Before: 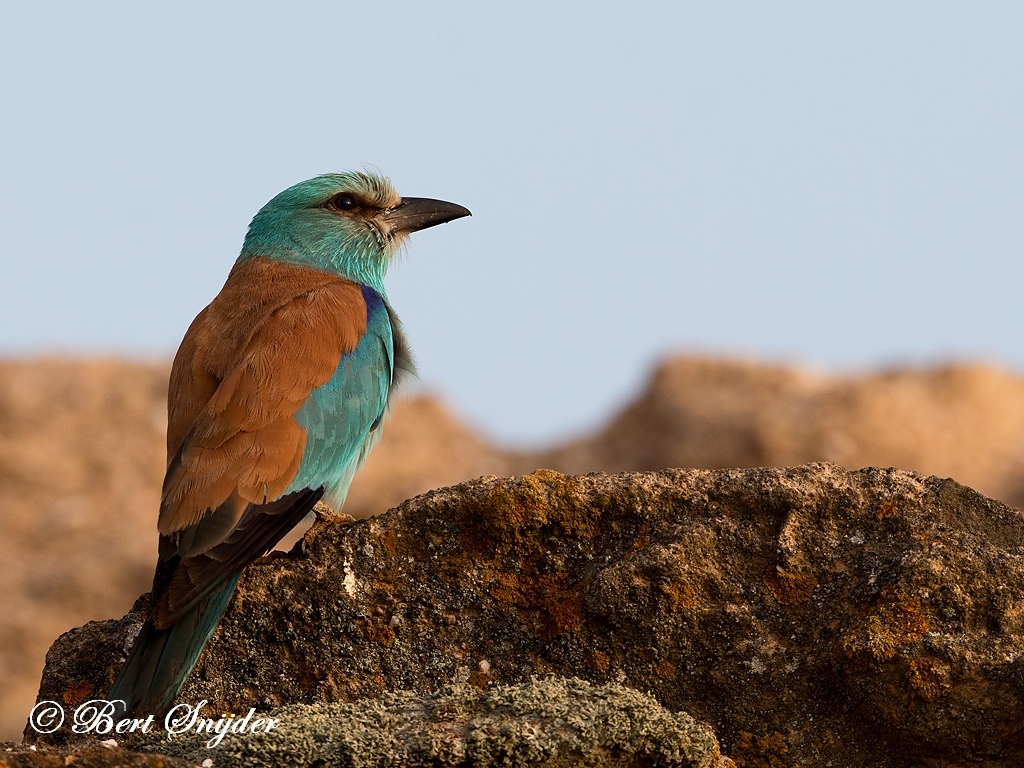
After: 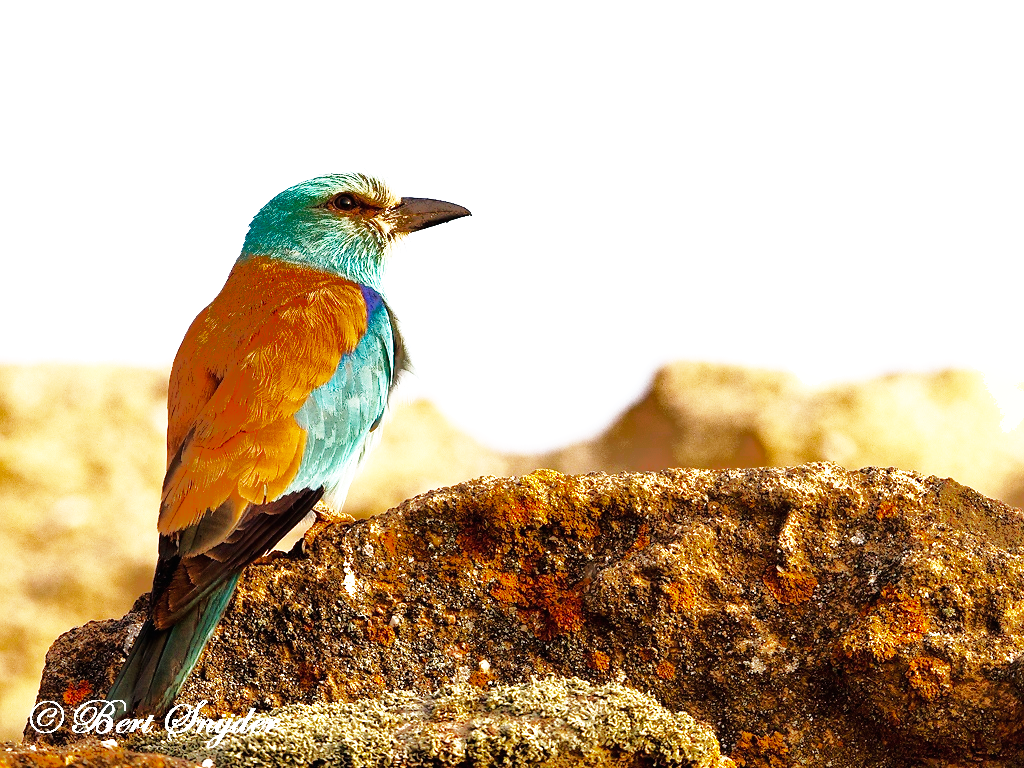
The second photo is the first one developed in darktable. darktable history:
exposure: black level correction 0, exposure 1.2 EV, compensate highlight preservation false
local contrast: mode bilateral grid, contrast 21, coarseness 50, detail 101%, midtone range 0.2
shadows and highlights: shadows 24.96, highlights -70.34
base curve: curves: ch0 [(0, 0) (0.007, 0.004) (0.027, 0.03) (0.046, 0.07) (0.207, 0.54) (0.442, 0.872) (0.673, 0.972) (1, 1)], preserve colors none
